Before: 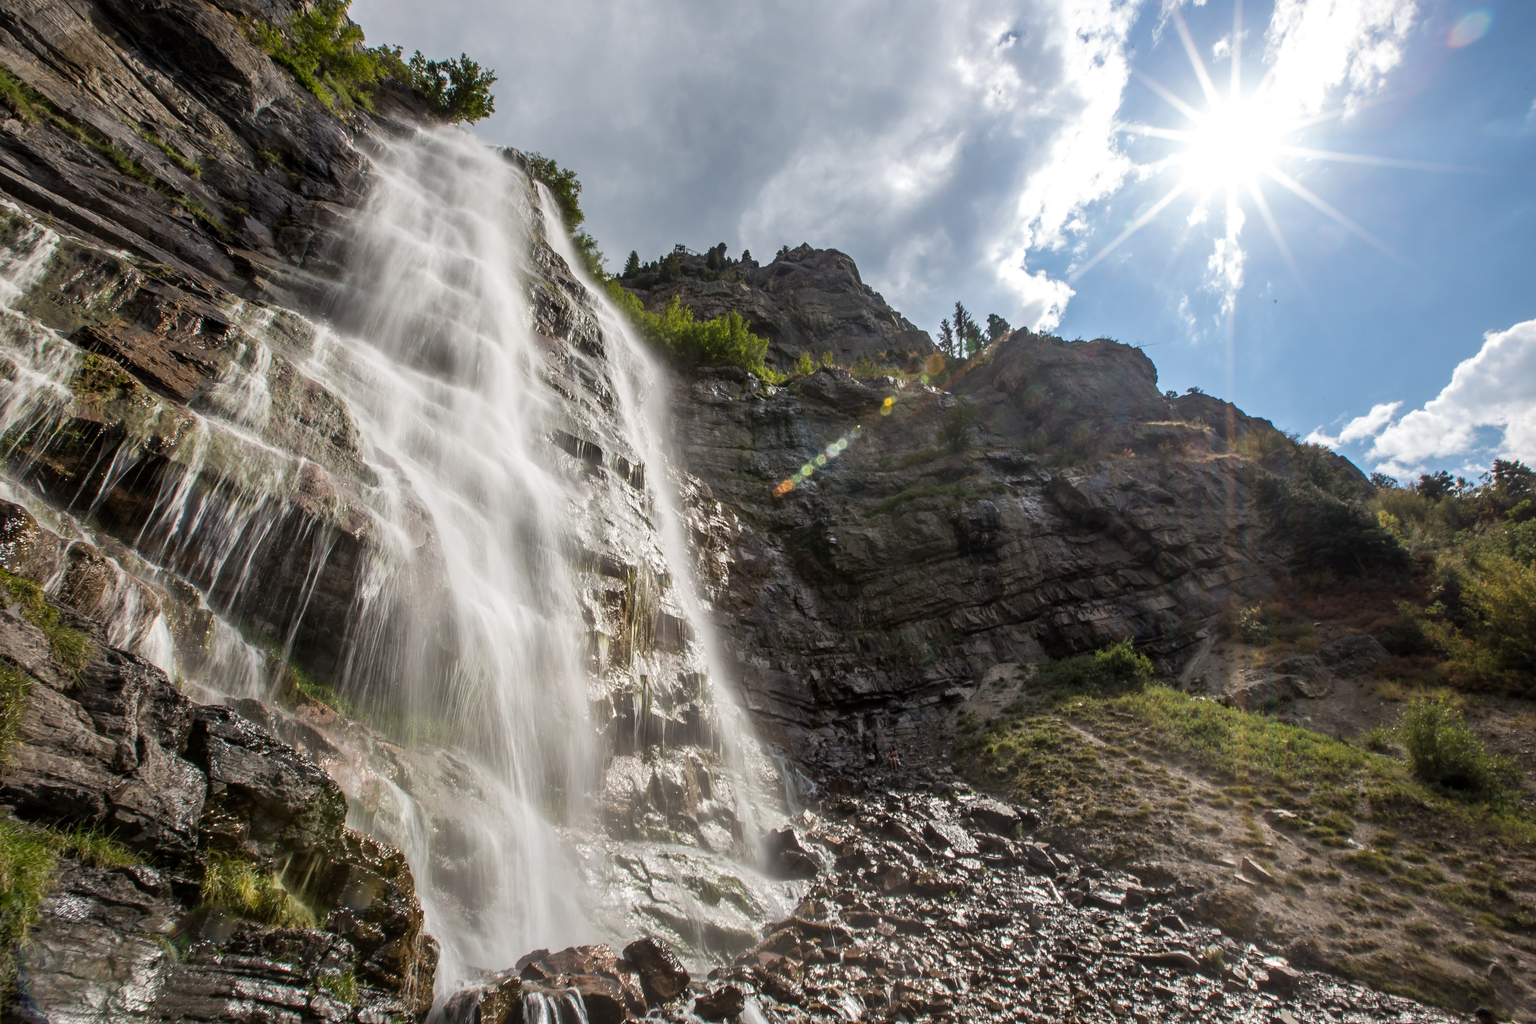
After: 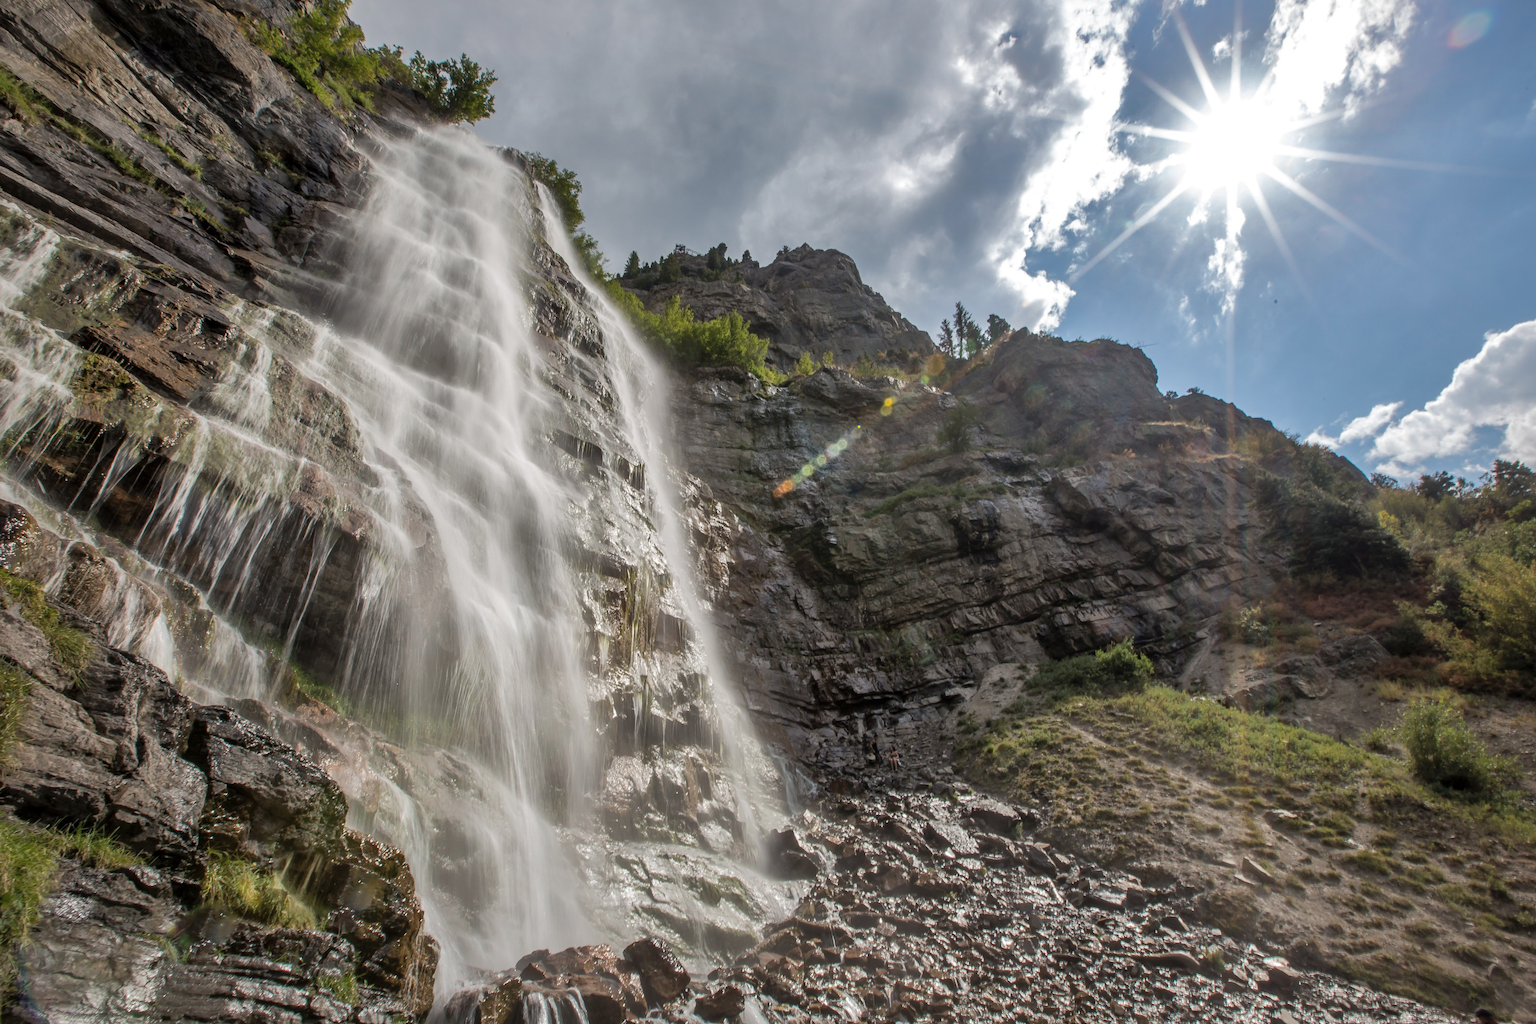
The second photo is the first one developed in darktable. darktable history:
contrast brightness saturation: saturation -0.1
shadows and highlights: highlights -60
